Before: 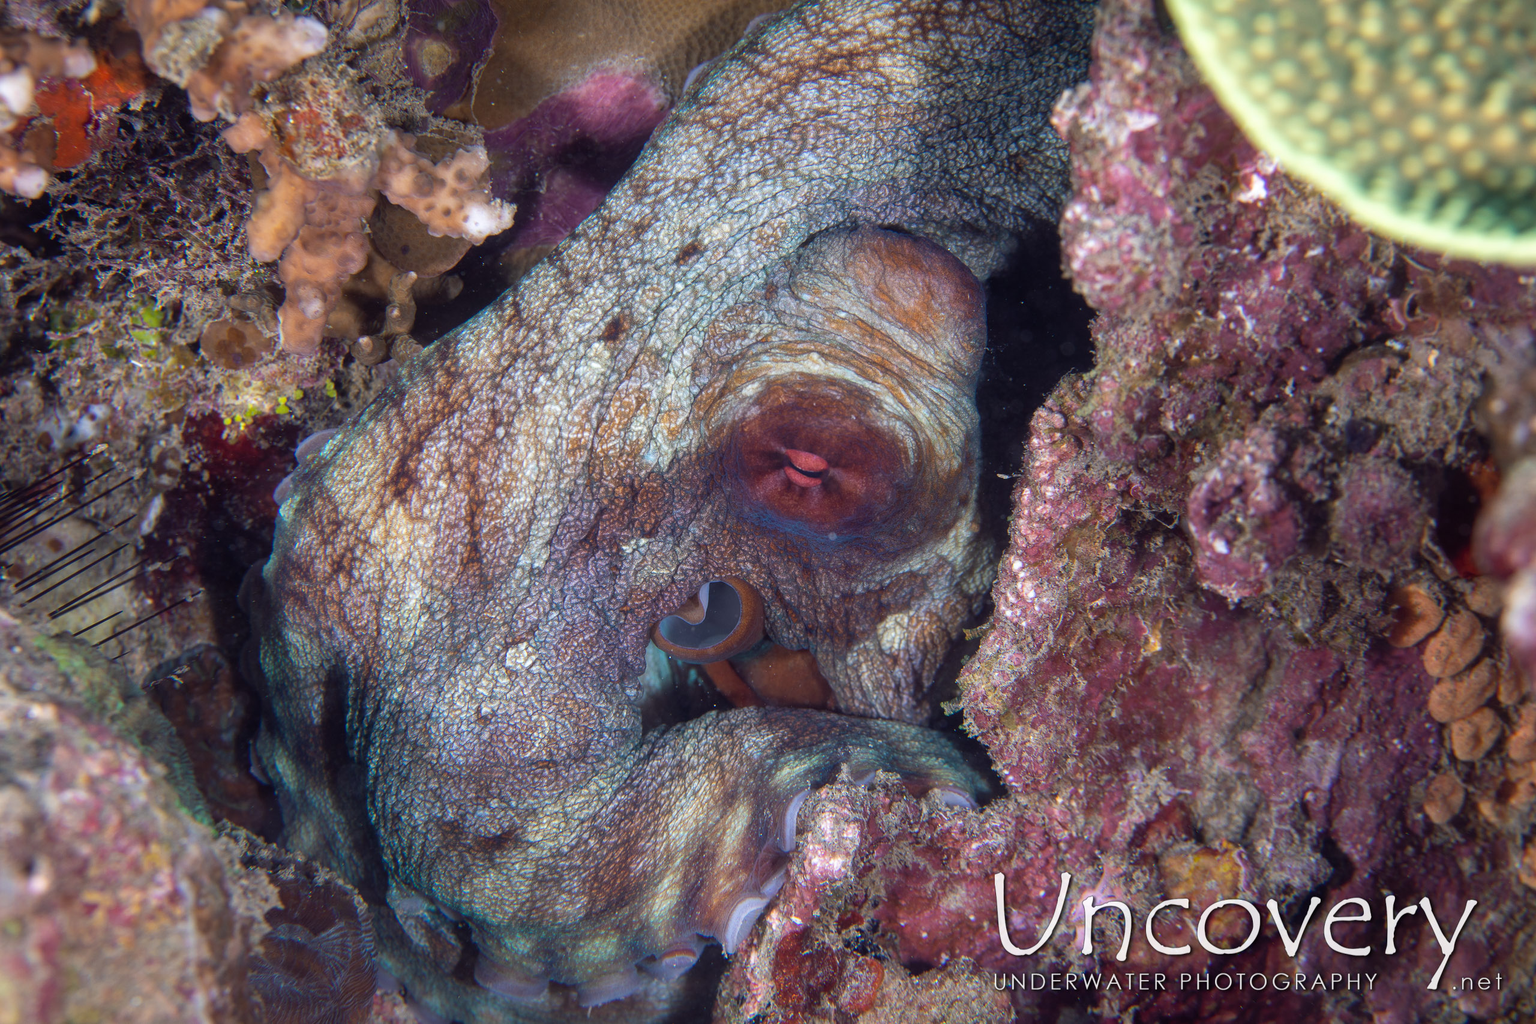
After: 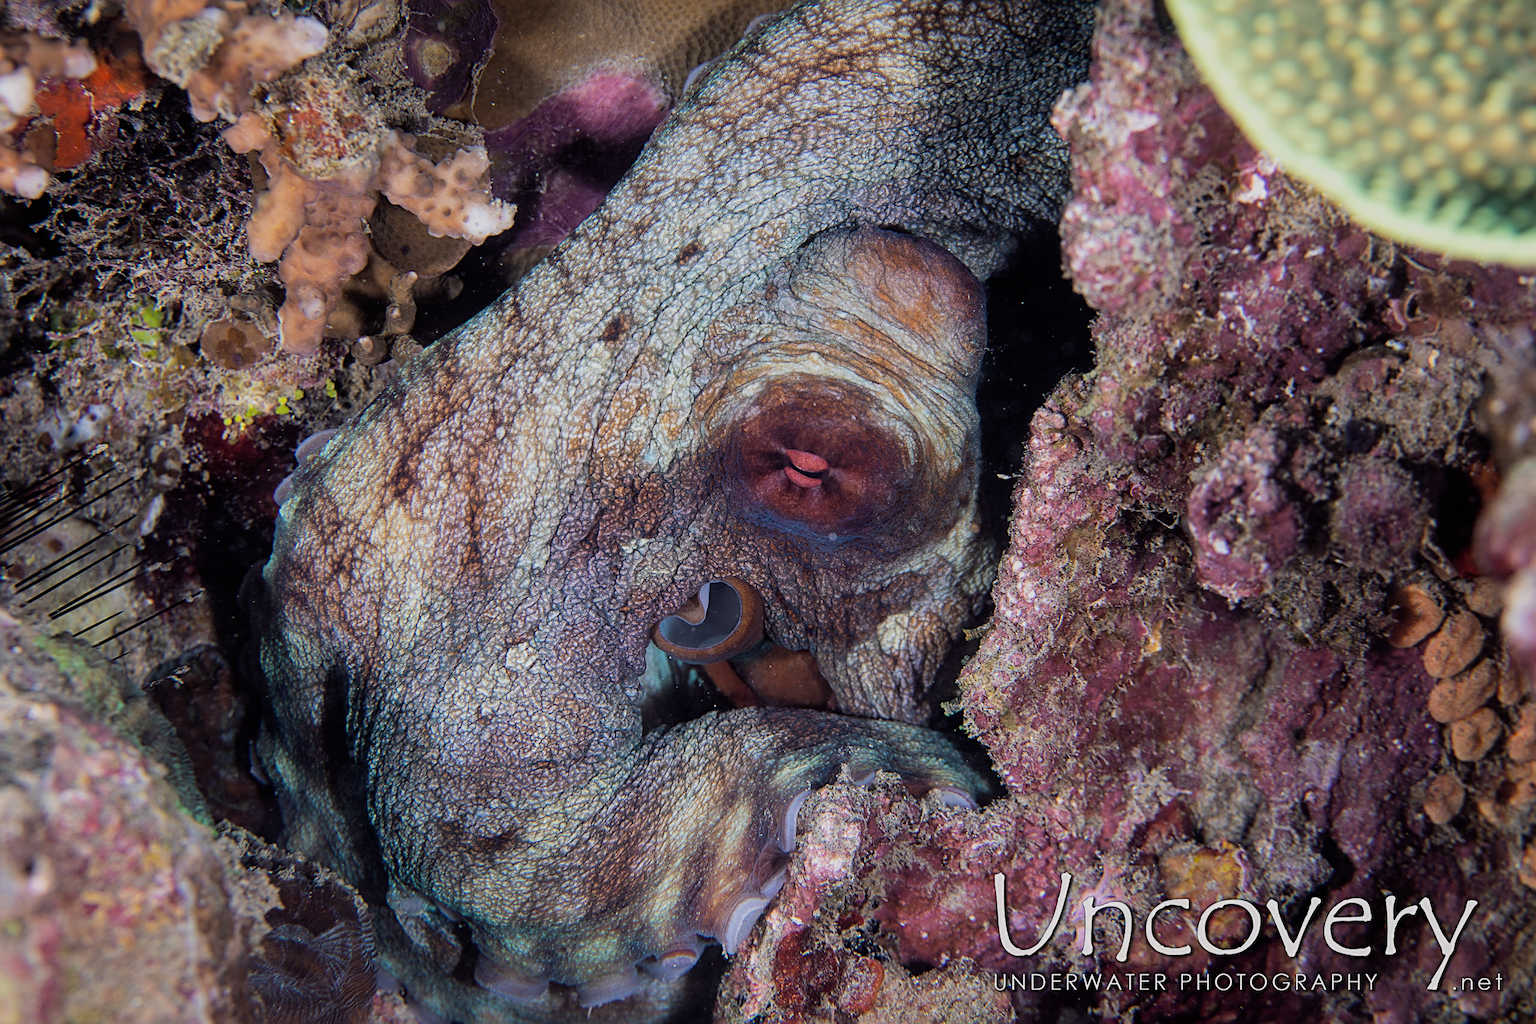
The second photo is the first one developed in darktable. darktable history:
filmic rgb: black relative exposure -7.65 EV, white relative exposure 4.56 EV, threshold 2.98 EV, hardness 3.61, contrast 1.119, enable highlight reconstruction true
sharpen: radius 3.129
